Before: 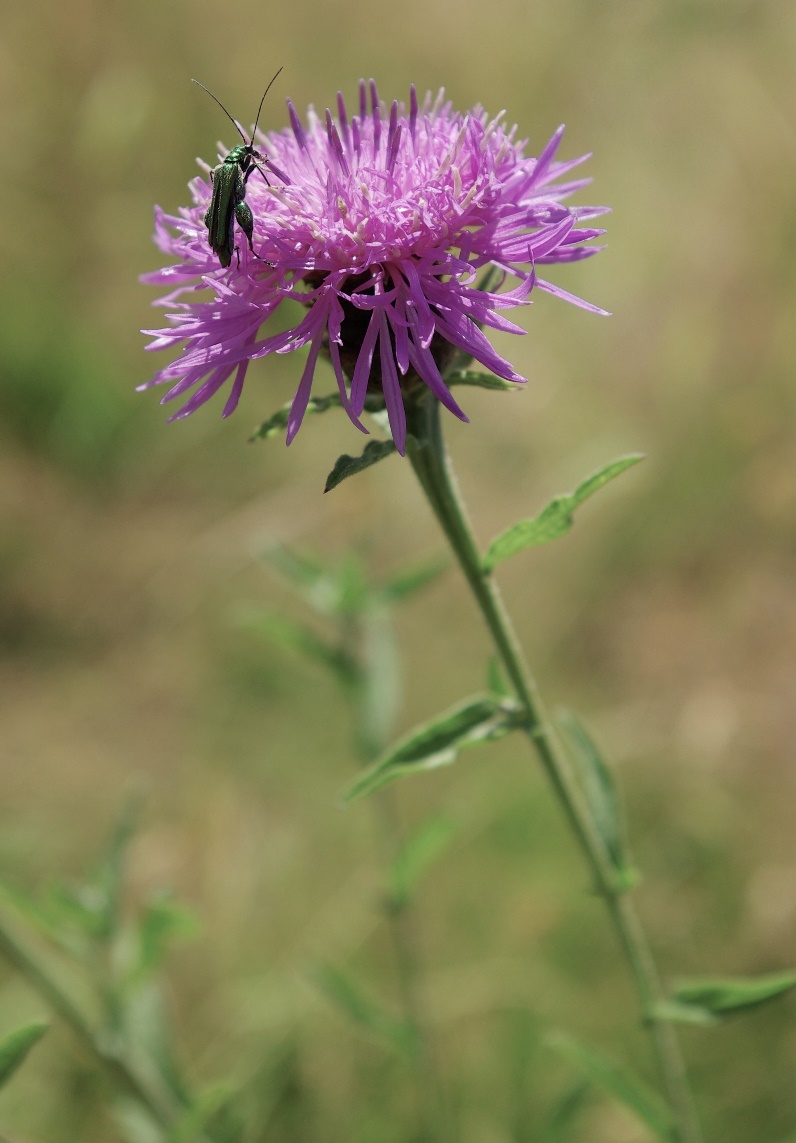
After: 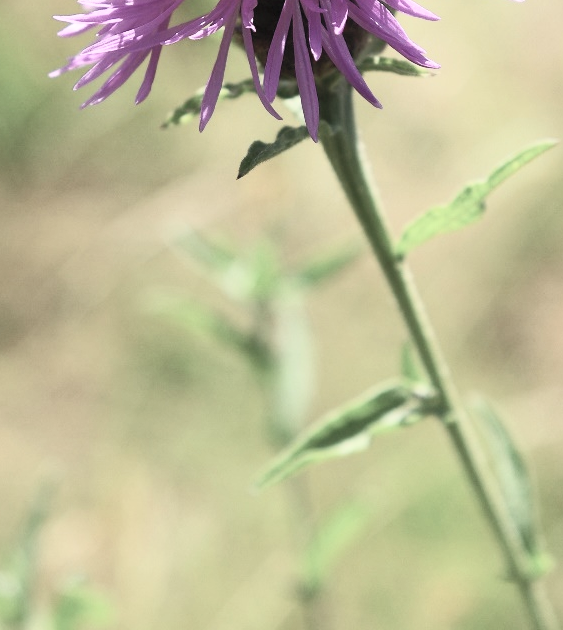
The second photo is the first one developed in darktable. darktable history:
crop: left 10.945%, top 27.555%, right 18.324%, bottom 17.239%
contrast brightness saturation: contrast 0.446, brightness 0.558, saturation -0.186
